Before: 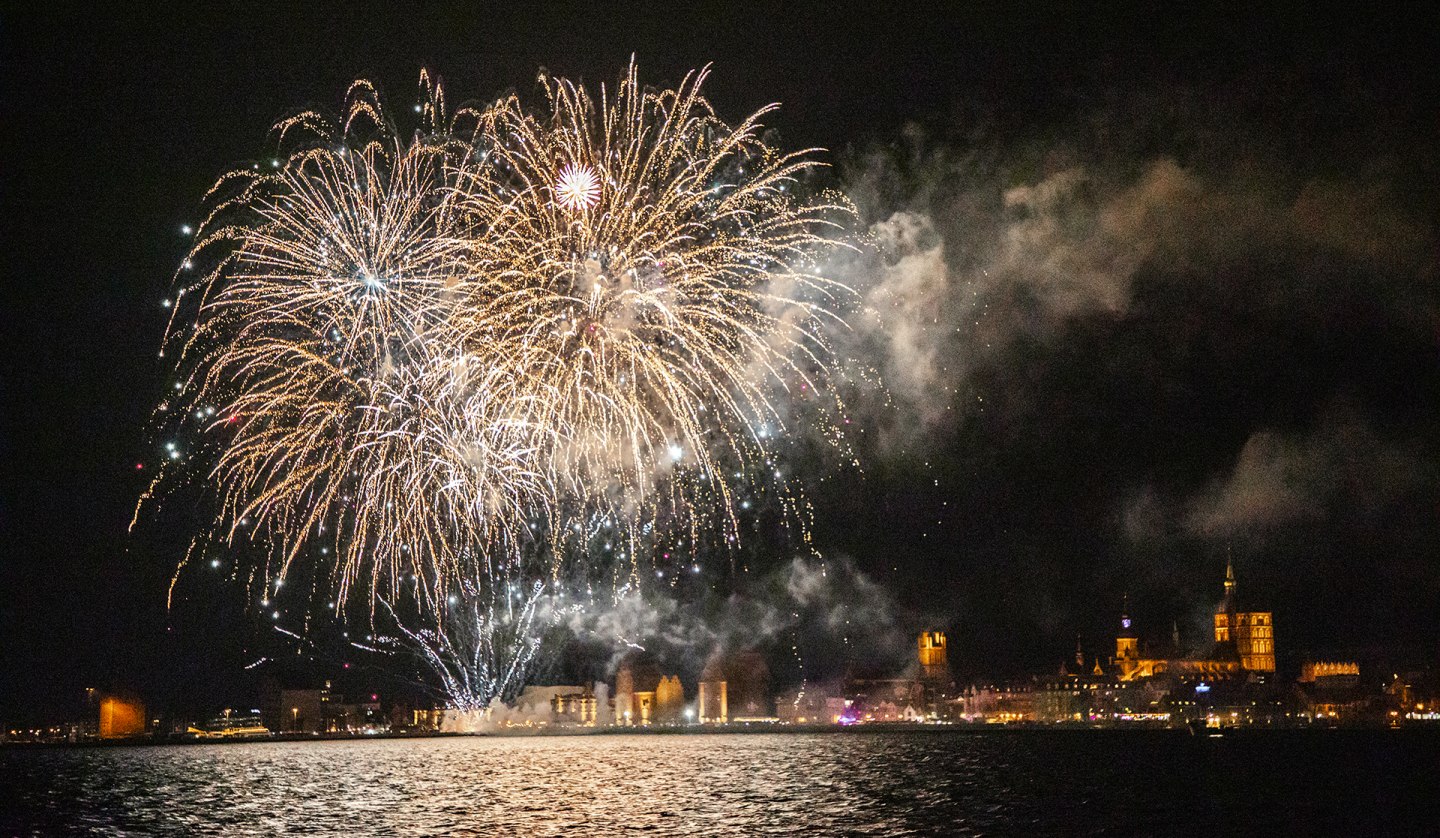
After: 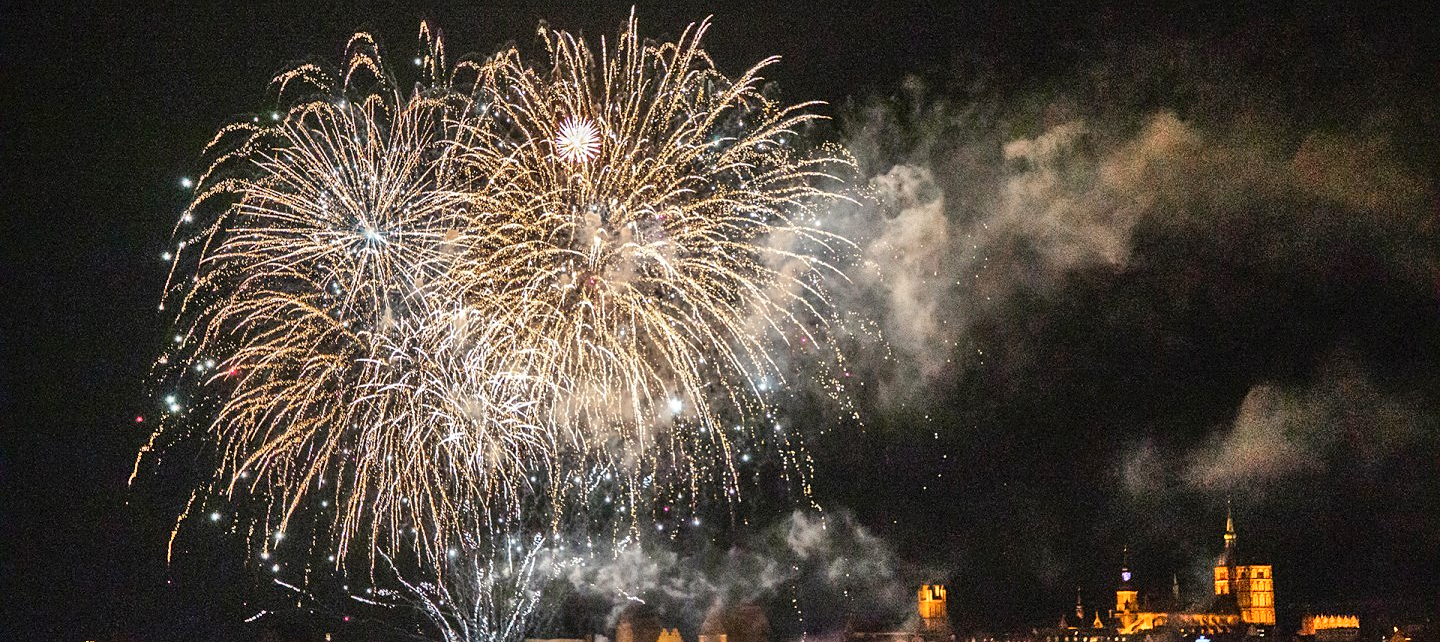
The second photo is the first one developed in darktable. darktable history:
sharpen: amount 0.2
shadows and highlights: soften with gaussian
crop: top 5.667%, bottom 17.637%
